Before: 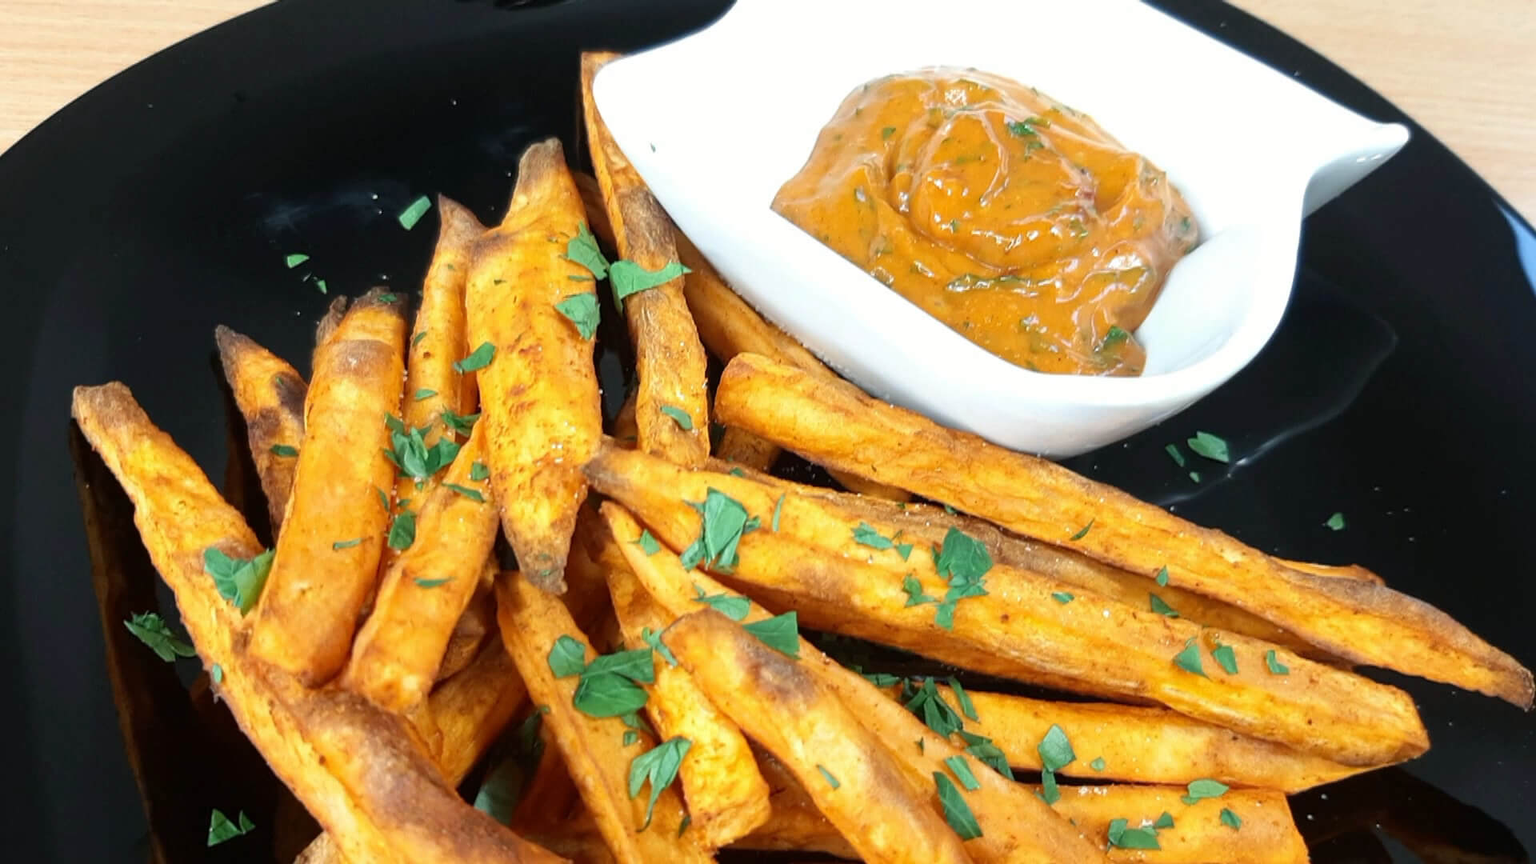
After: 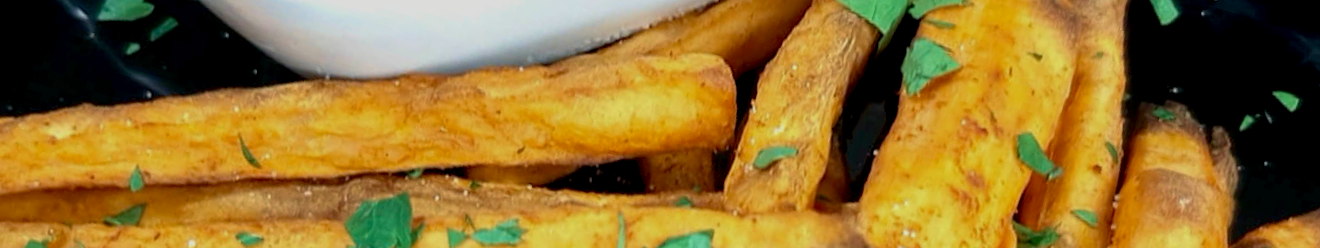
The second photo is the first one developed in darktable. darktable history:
velvia: strength 36.57%
exposure: black level correction 0.011, exposure -0.478 EV, compensate highlight preservation false
crop and rotate: angle 16.12°, top 30.835%, bottom 35.653%
